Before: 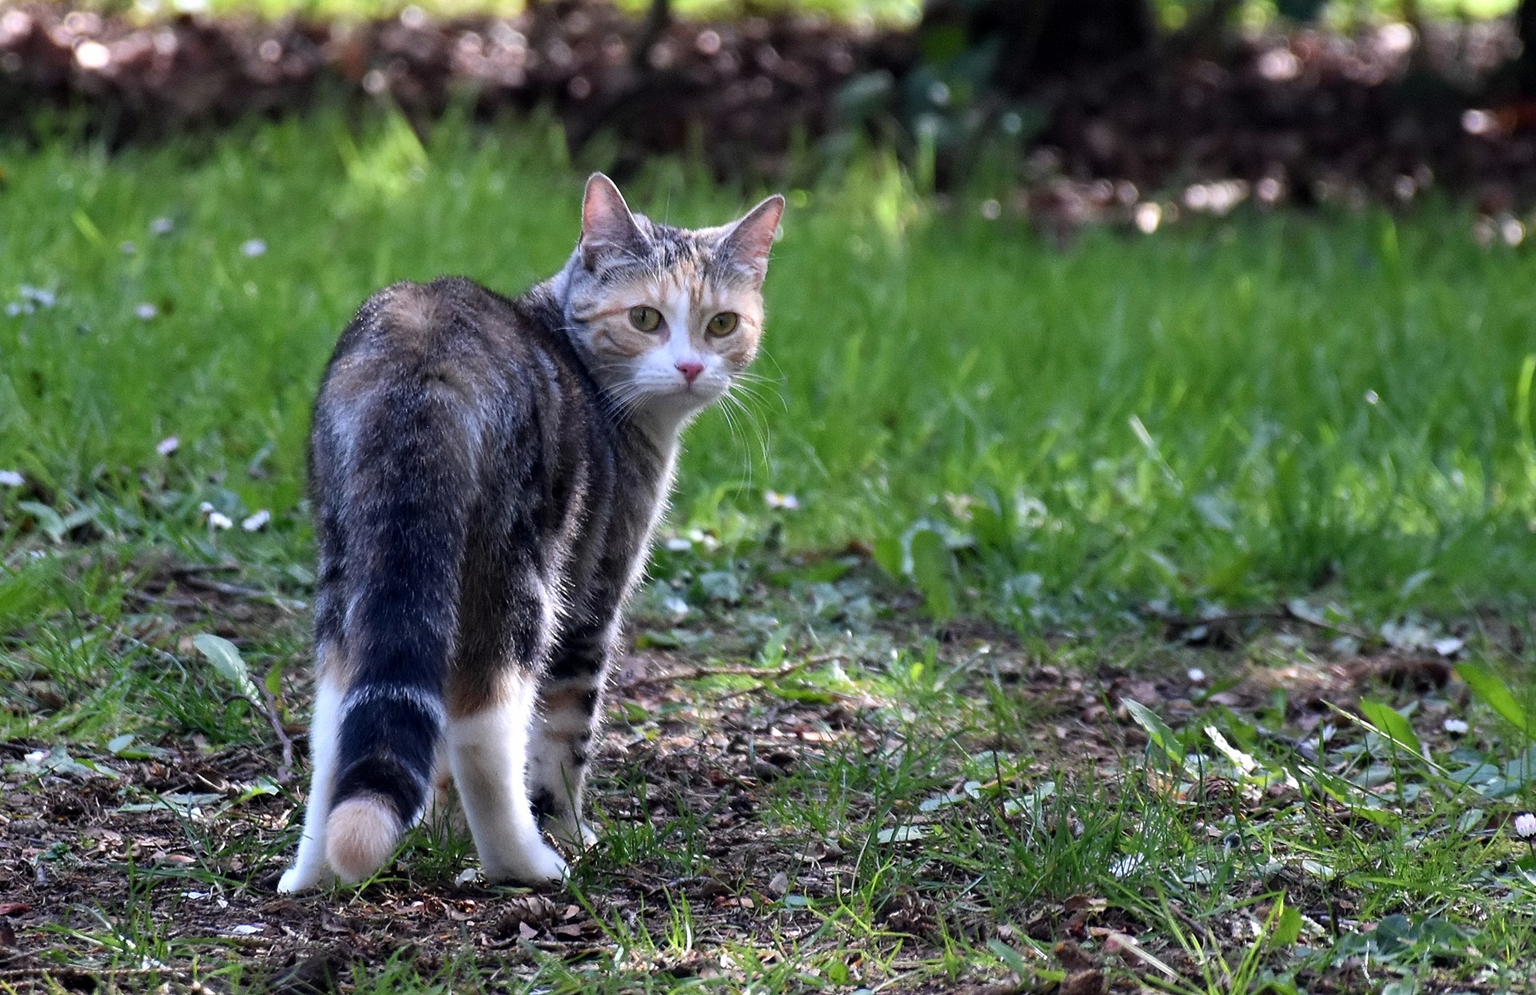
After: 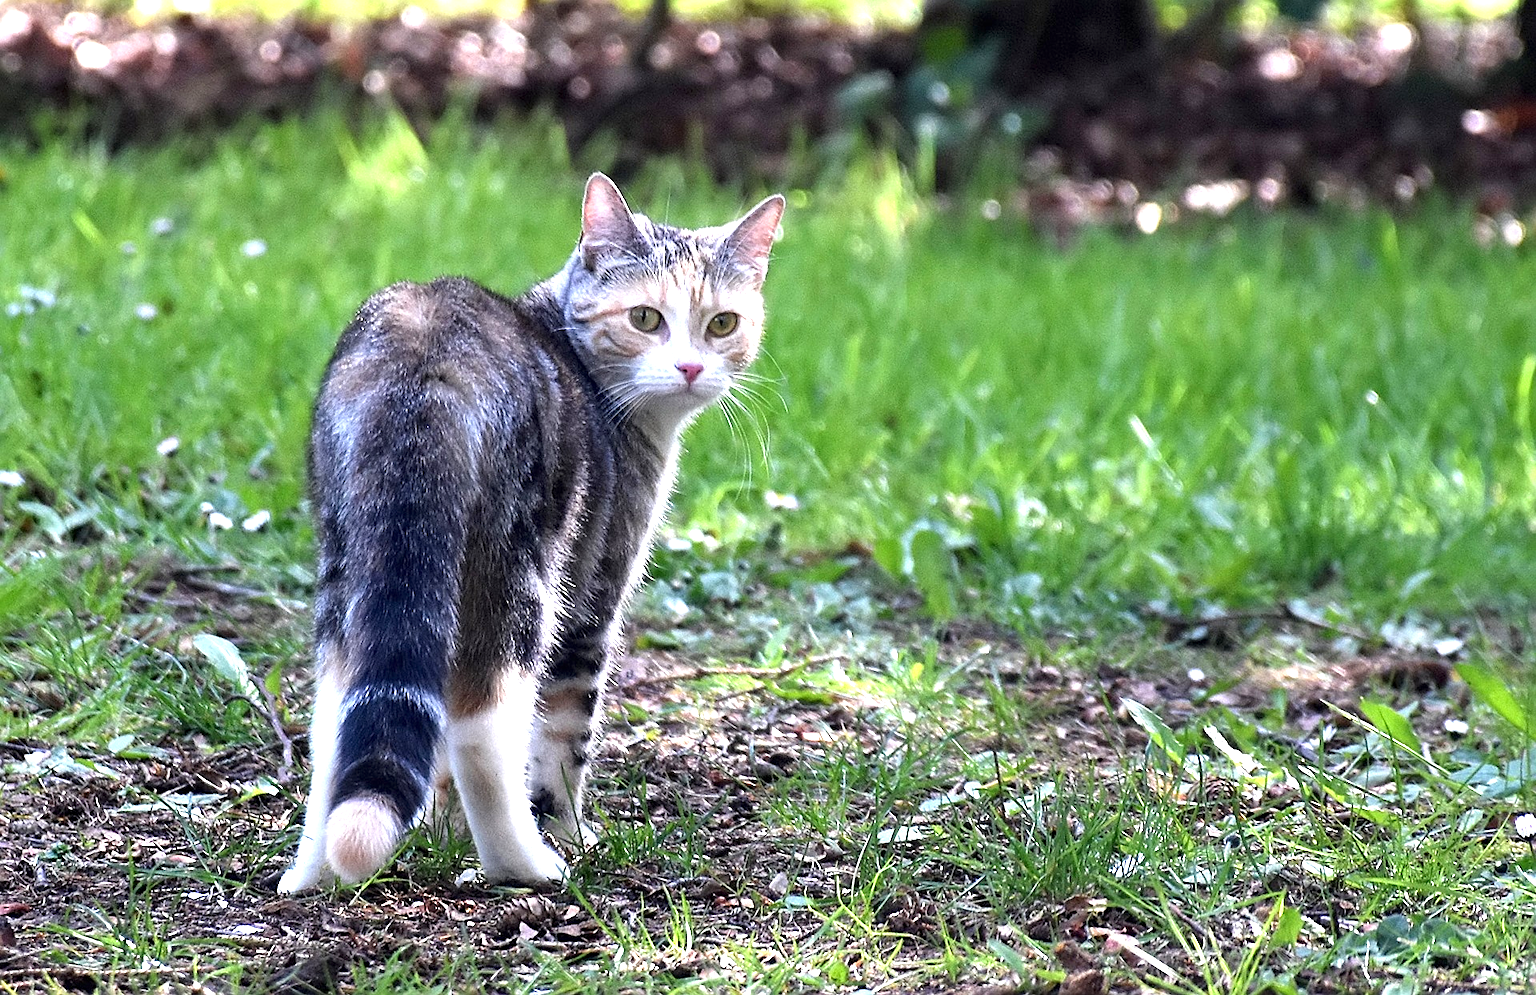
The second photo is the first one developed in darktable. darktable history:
sharpen: on, module defaults
exposure: black level correction 0, exposure 1.1 EV, compensate highlight preservation false
